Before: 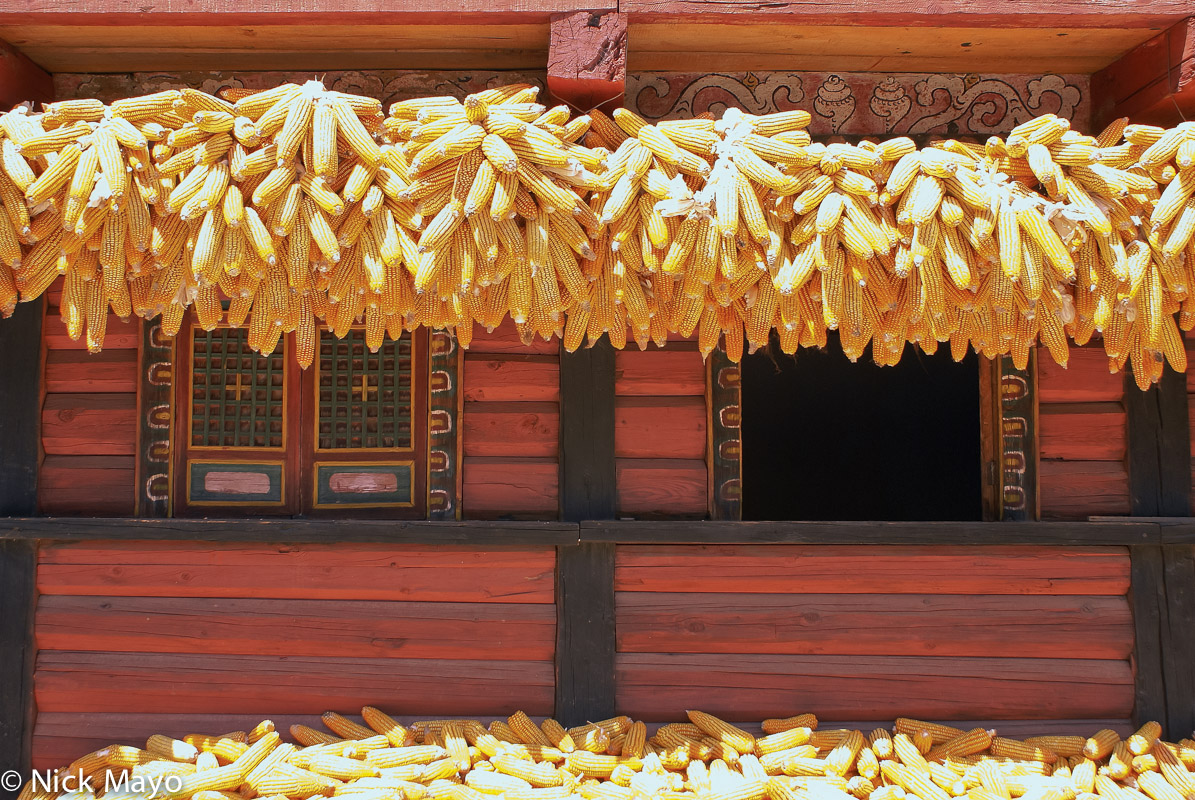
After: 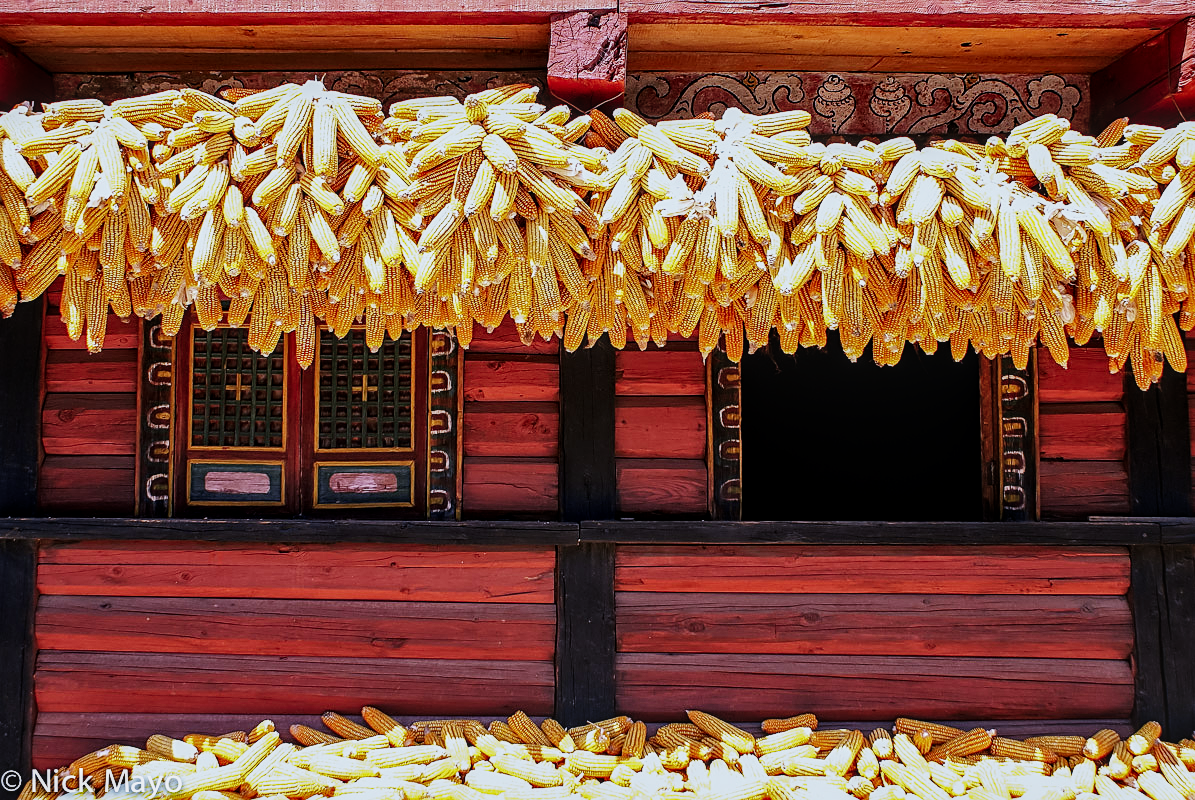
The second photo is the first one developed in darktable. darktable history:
sharpen: on, module defaults
local contrast: on, module defaults
sigmoid: contrast 2, skew -0.2, preserve hue 0%, red attenuation 0.1, red rotation 0.035, green attenuation 0.1, green rotation -0.017, blue attenuation 0.15, blue rotation -0.052, base primaries Rec2020
white balance: red 0.948, green 1.02, blue 1.176
